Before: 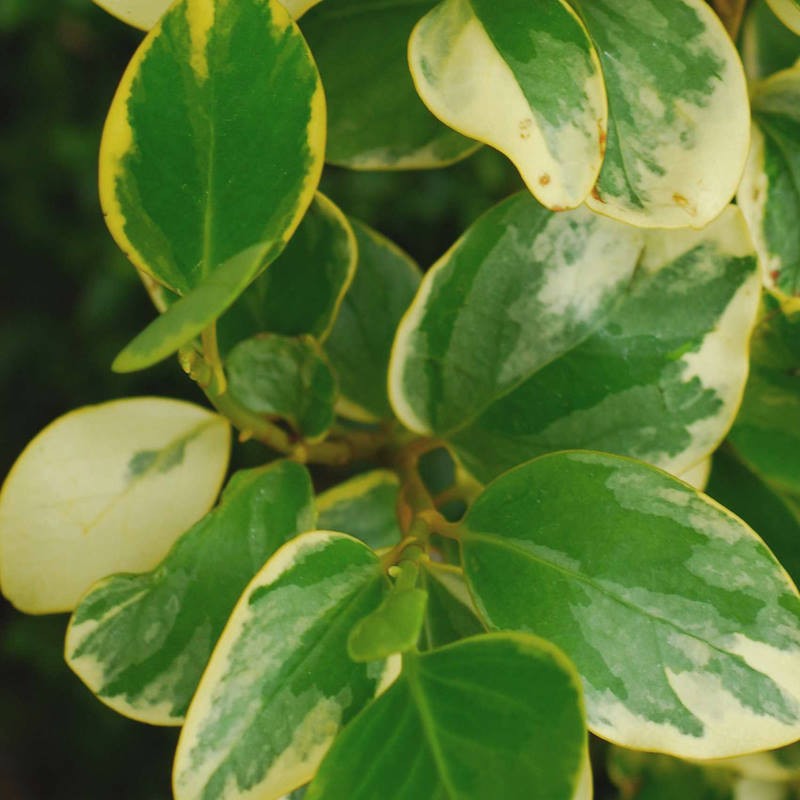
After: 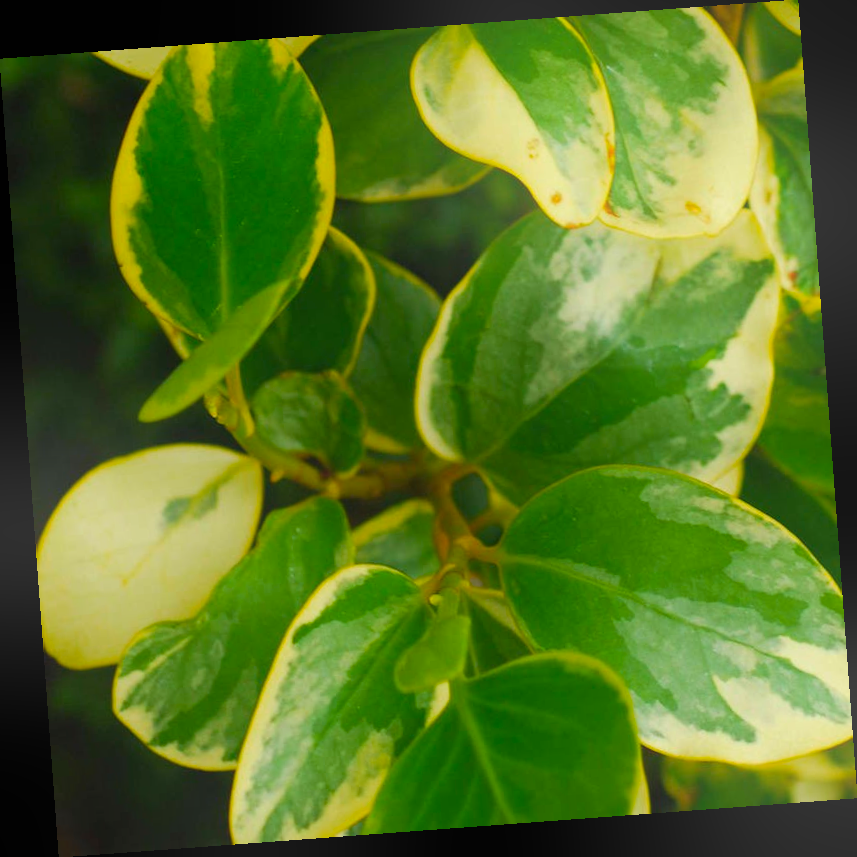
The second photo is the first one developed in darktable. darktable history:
bloom: on, module defaults
color balance rgb: perceptual saturation grading › global saturation 20%, global vibrance 20%
rotate and perspective: rotation -4.25°, automatic cropping off
